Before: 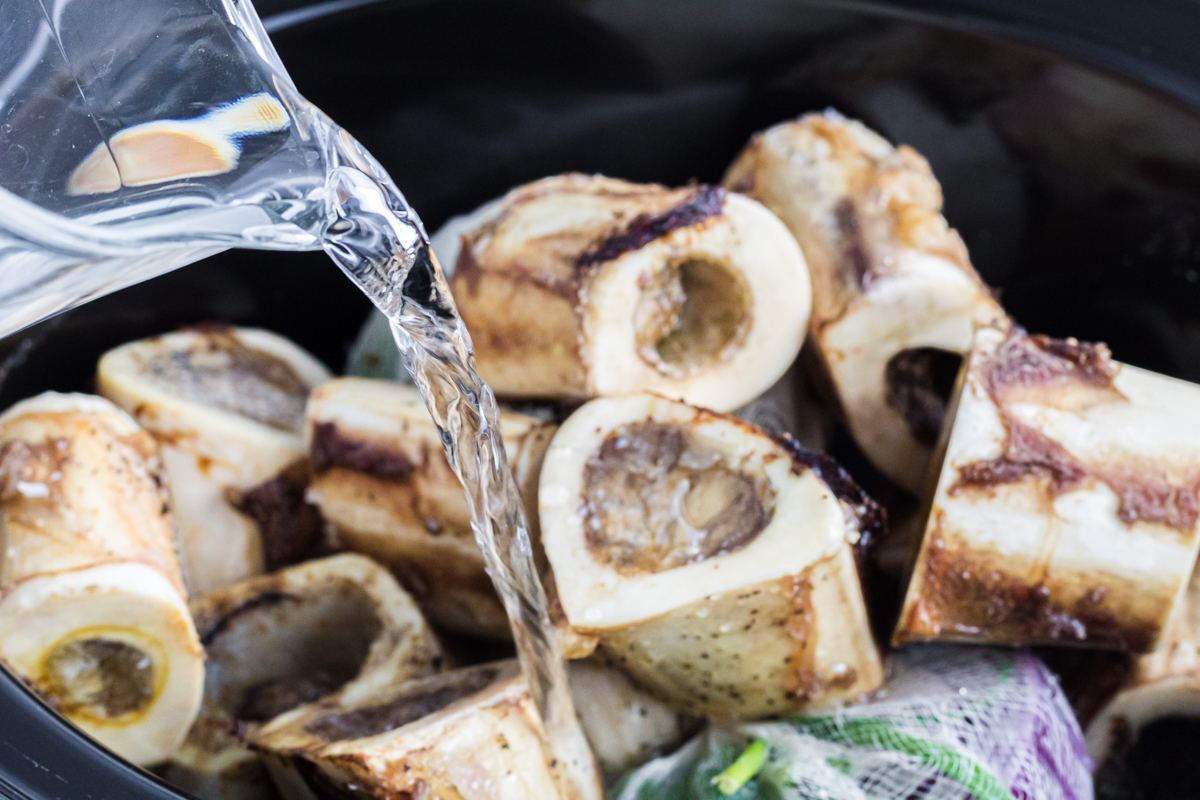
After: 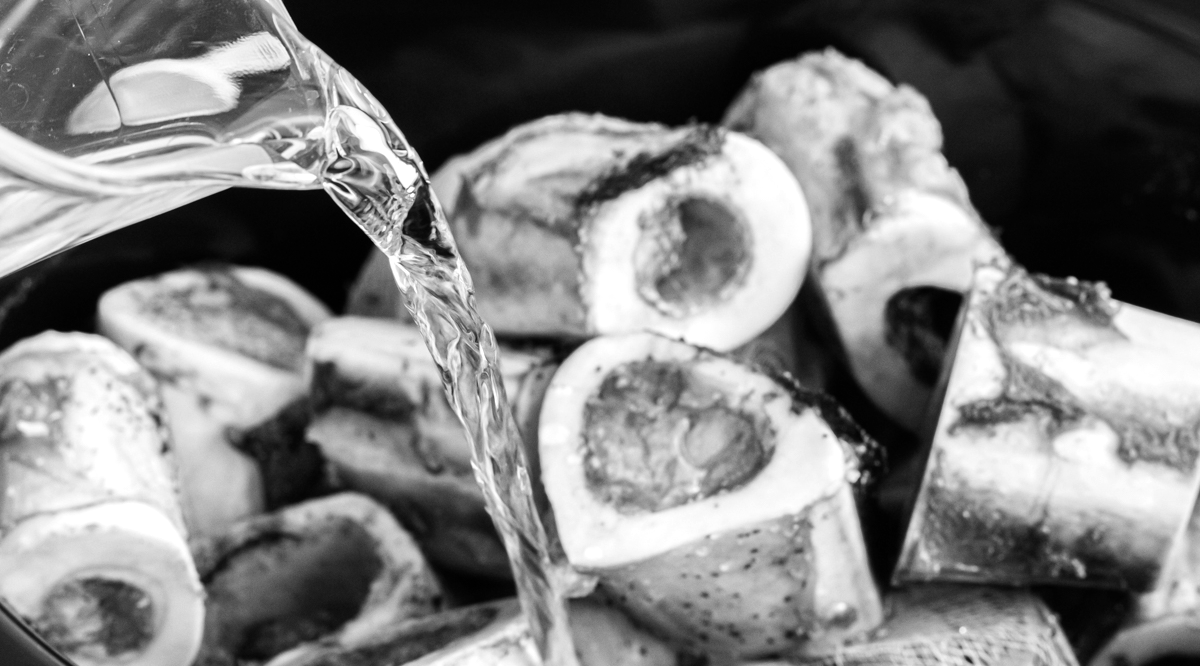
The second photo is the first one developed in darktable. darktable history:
color balance: contrast 10%
monochrome: a 32, b 64, size 2.3
crop: top 7.625%, bottom 8.027%
